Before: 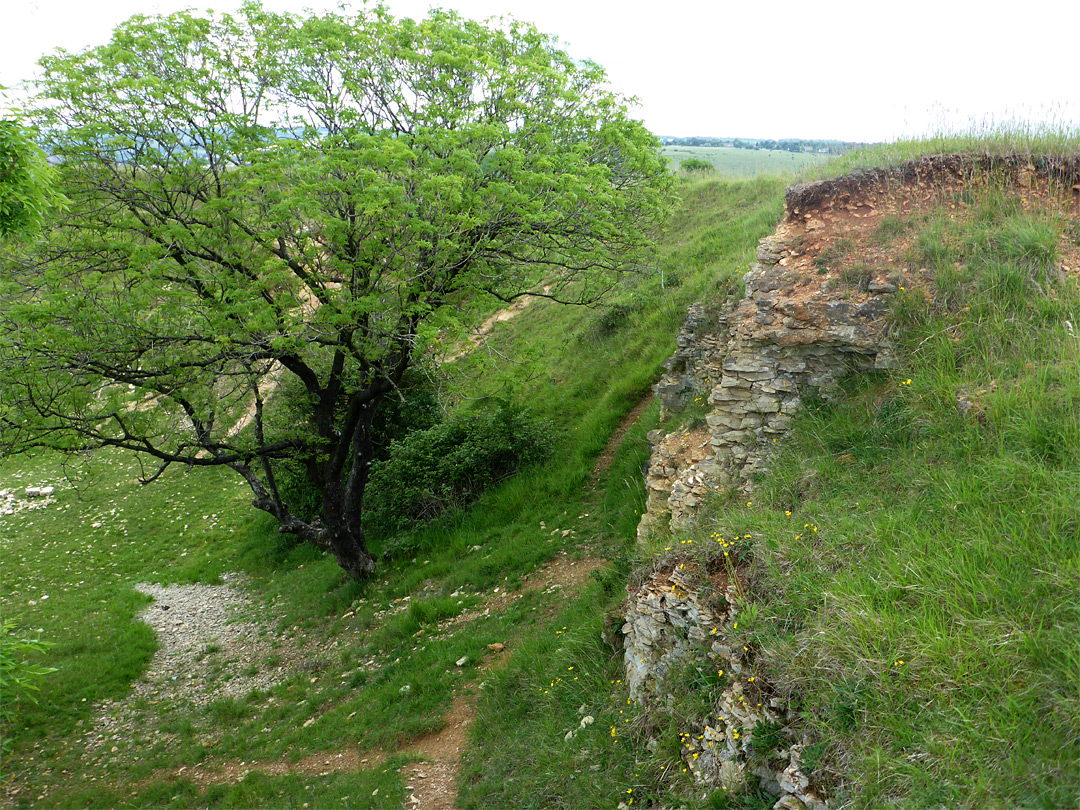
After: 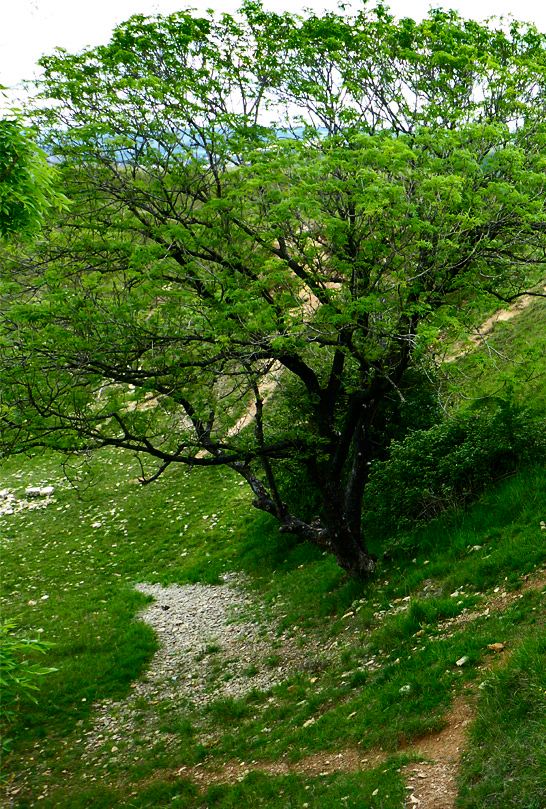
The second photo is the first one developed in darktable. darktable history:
contrast brightness saturation: contrast 0.185, brightness -0.111, saturation 0.208
crop and rotate: left 0.035%, top 0%, right 49.367%
shadows and highlights: radius 109, shadows 40.78, highlights -72.67, low approximation 0.01, soften with gaussian
